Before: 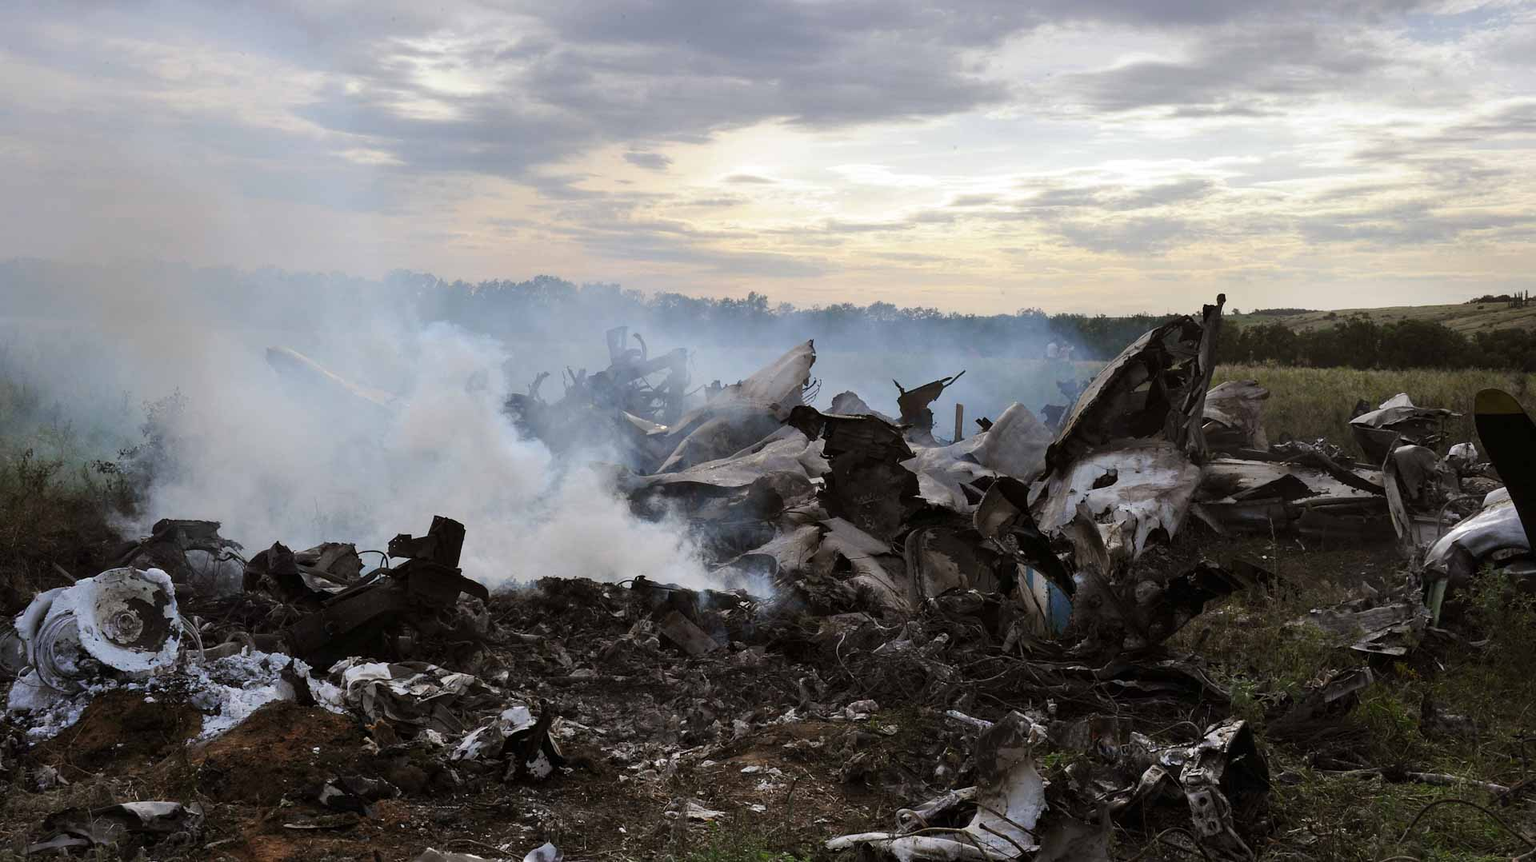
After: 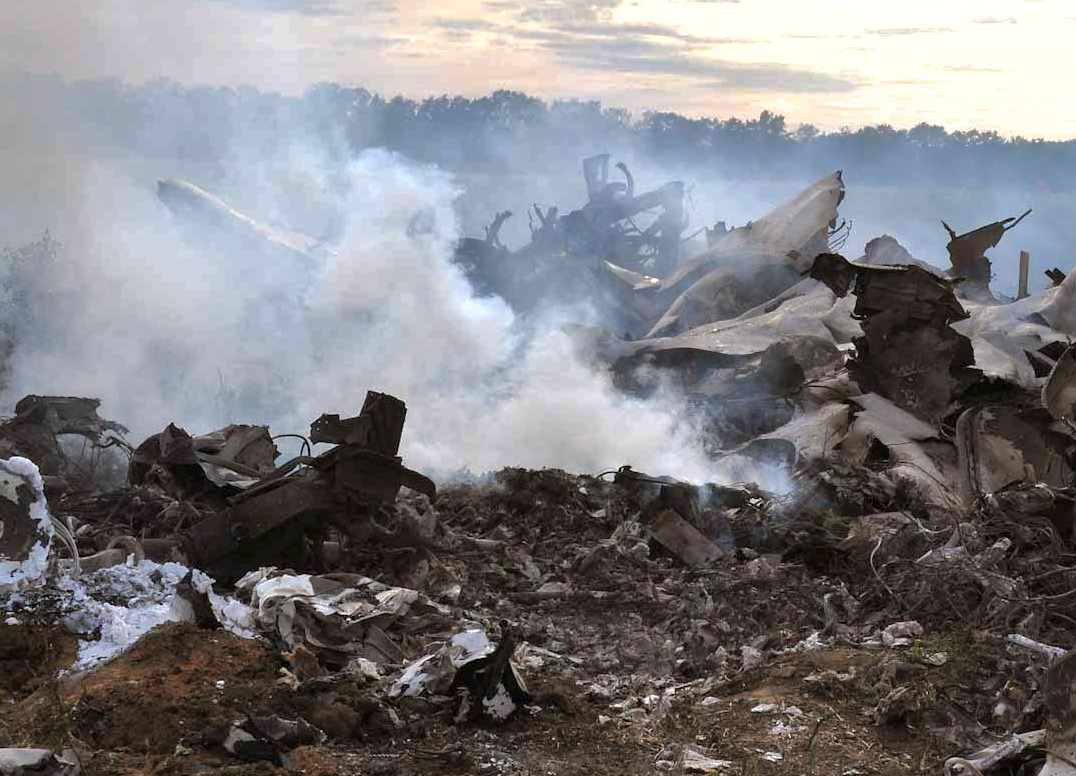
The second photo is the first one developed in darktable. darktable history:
exposure: black level correction 0, exposure 0.691 EV, compensate highlight preservation false
shadows and highlights: shadows 40.32, highlights -59.92
crop: left 9.12%, top 23.654%, right 34.821%, bottom 4.276%
